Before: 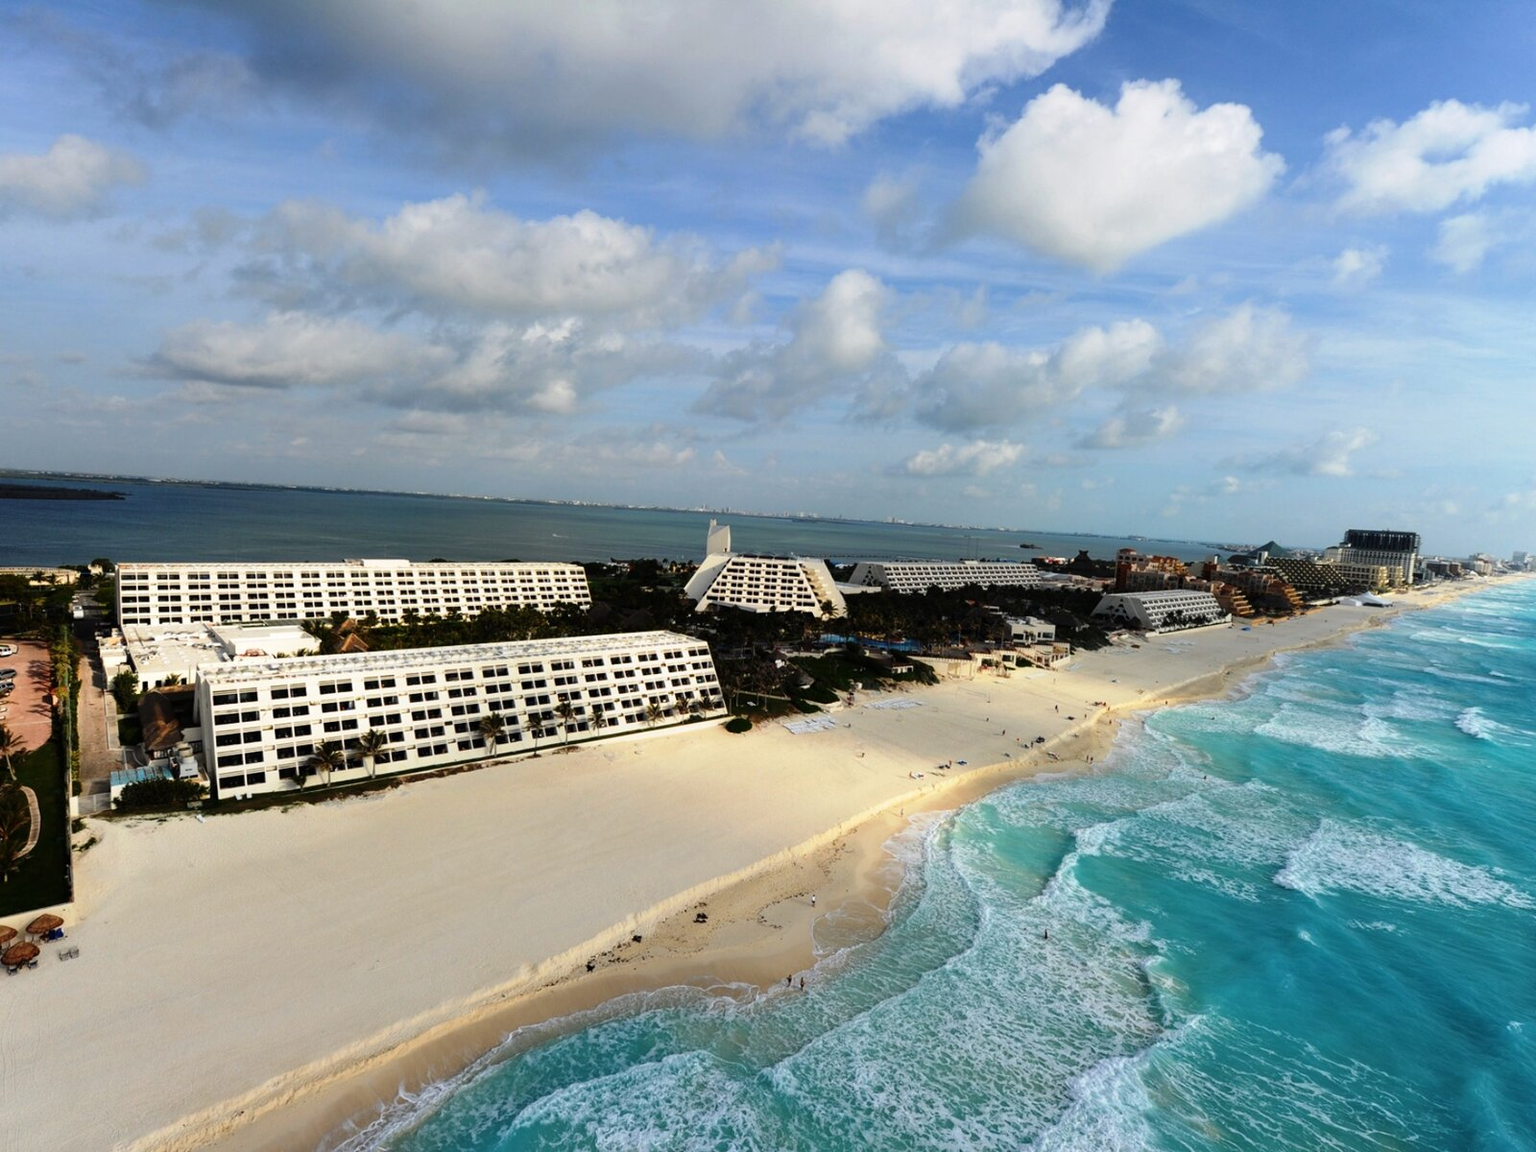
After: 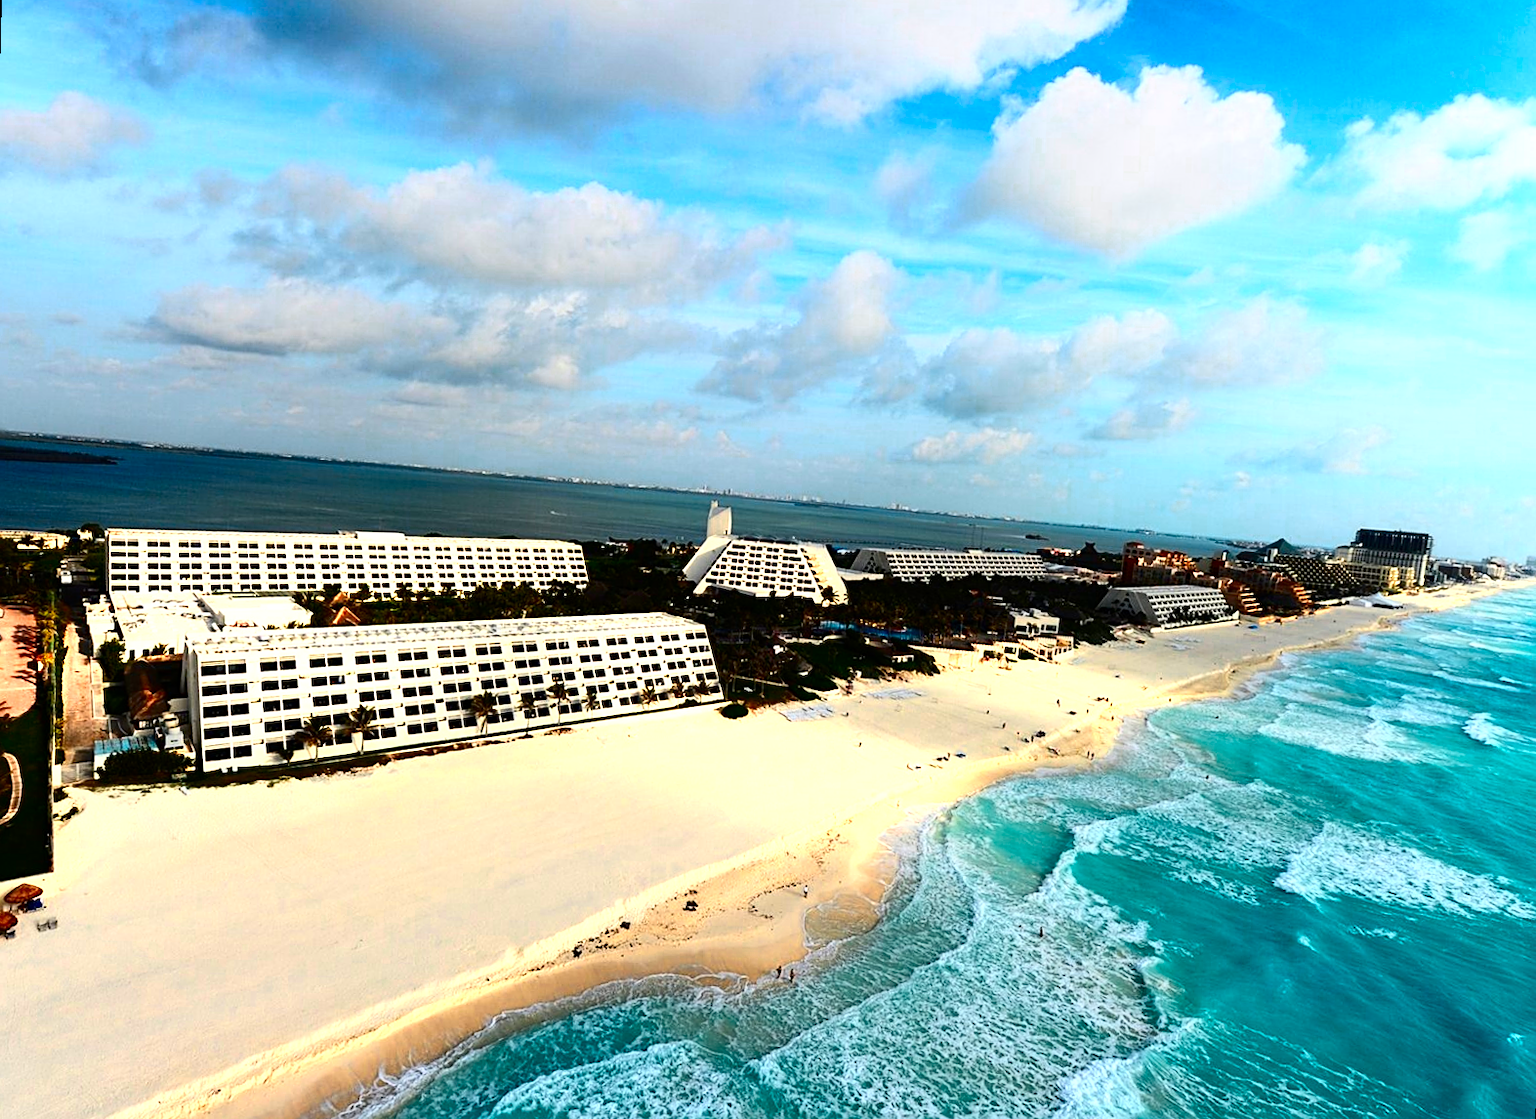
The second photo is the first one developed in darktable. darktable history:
sharpen: on, module defaults
rotate and perspective: rotation 1.57°, crop left 0.018, crop right 0.982, crop top 0.039, crop bottom 0.961
contrast brightness saturation: contrast 0.26, brightness 0.02, saturation 0.87
color zones: curves: ch0 [(0.018, 0.548) (0.224, 0.64) (0.425, 0.447) (0.675, 0.575) (0.732, 0.579)]; ch1 [(0.066, 0.487) (0.25, 0.5) (0.404, 0.43) (0.75, 0.421) (0.956, 0.421)]; ch2 [(0.044, 0.561) (0.215, 0.465) (0.399, 0.544) (0.465, 0.548) (0.614, 0.447) (0.724, 0.43) (0.882, 0.623) (0.956, 0.632)]
